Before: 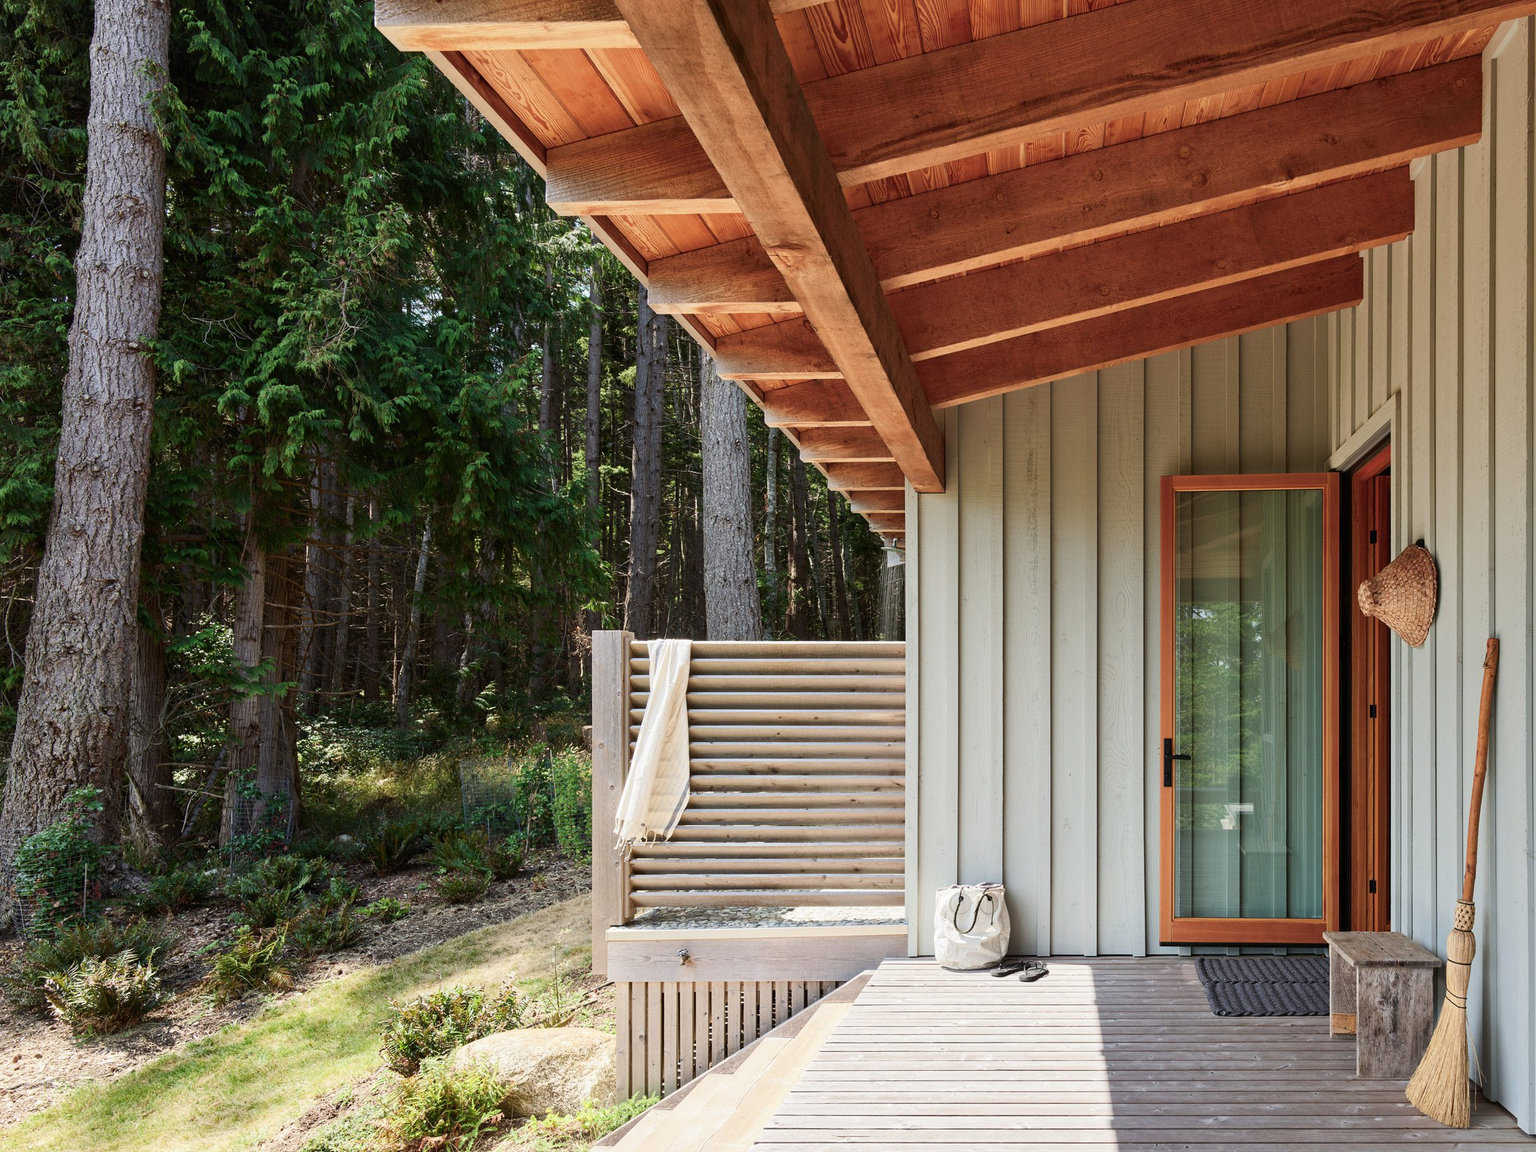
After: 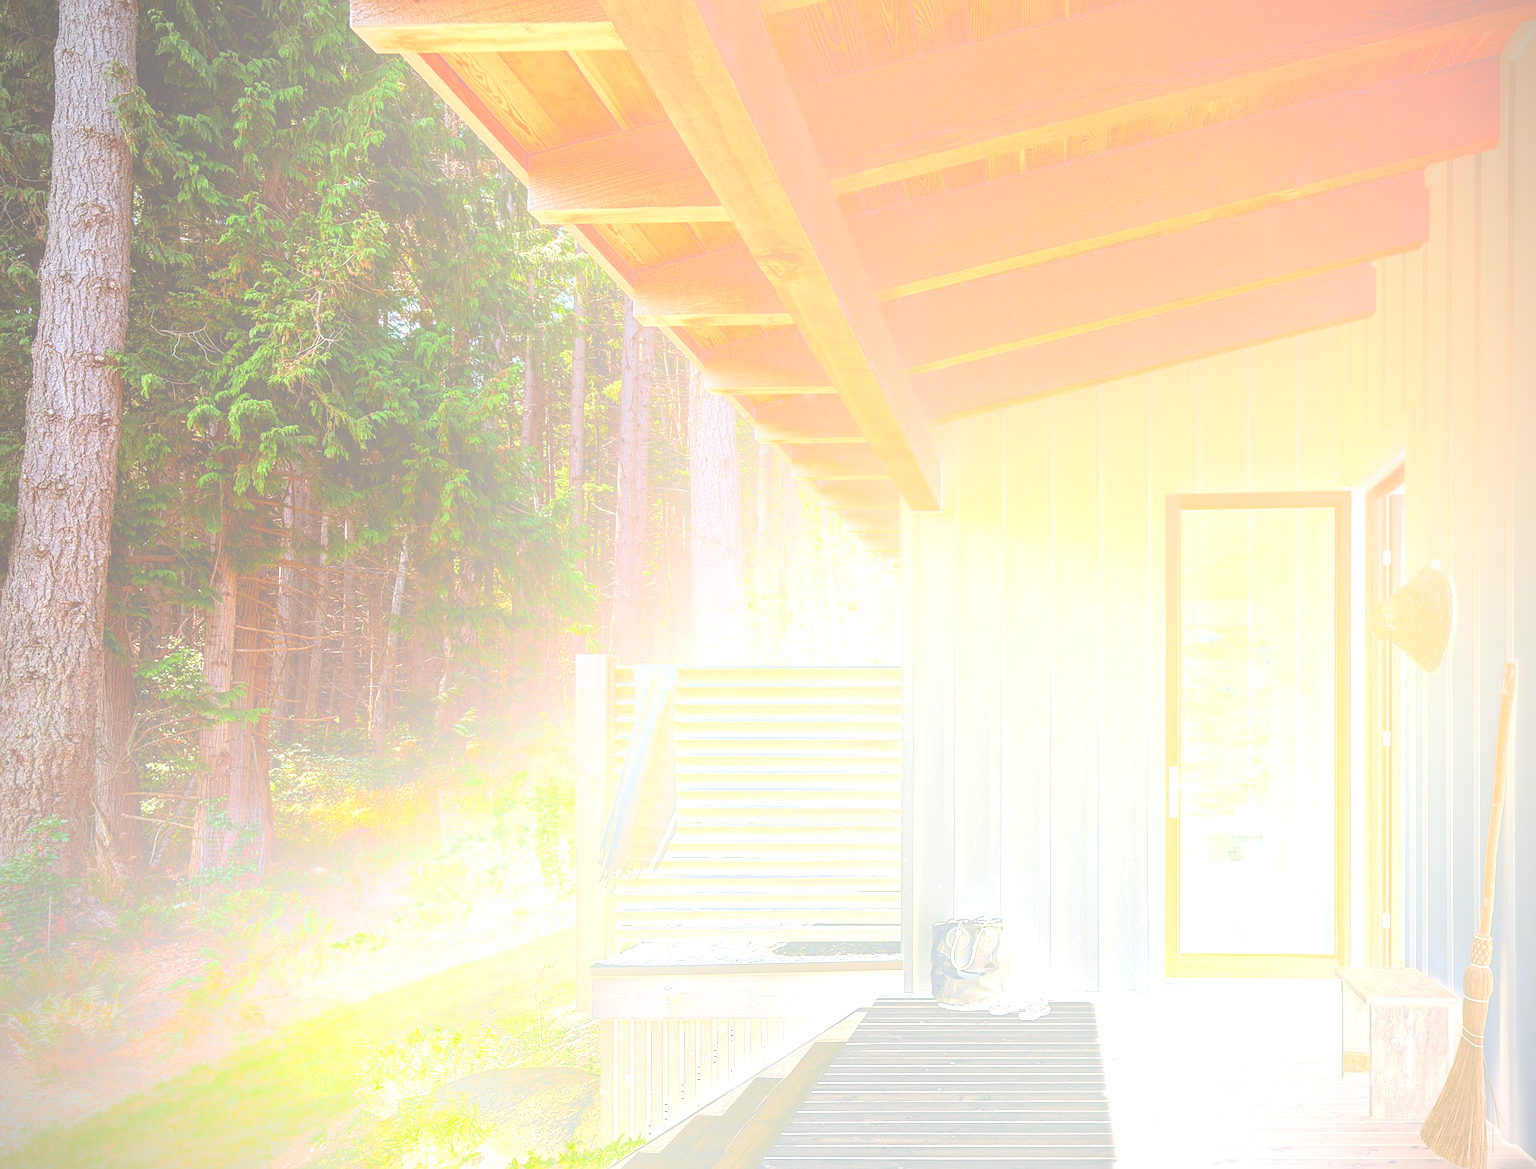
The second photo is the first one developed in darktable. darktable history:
vignetting: on, module defaults
levels: levels [0, 0.476, 0.951]
local contrast: on, module defaults
crop and rotate: left 2.536%, right 1.107%, bottom 2.246%
exposure: black level correction 0, exposure 0.7 EV, compensate exposure bias true, compensate highlight preservation false
rgb levels: mode RGB, independent channels, levels [[0, 0.5, 1], [0, 0.521, 1], [0, 0.536, 1]]
bloom: size 85%, threshold 5%, strength 85%
sharpen: on, module defaults
